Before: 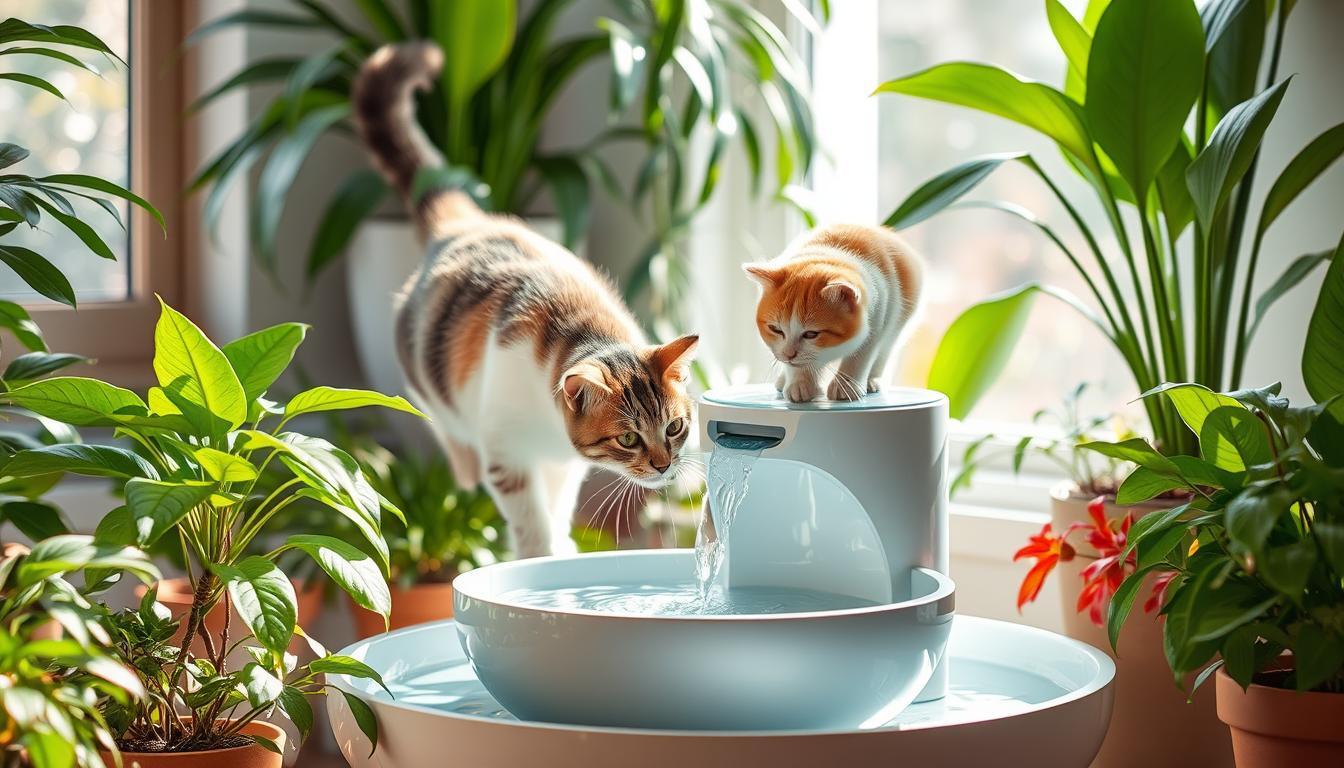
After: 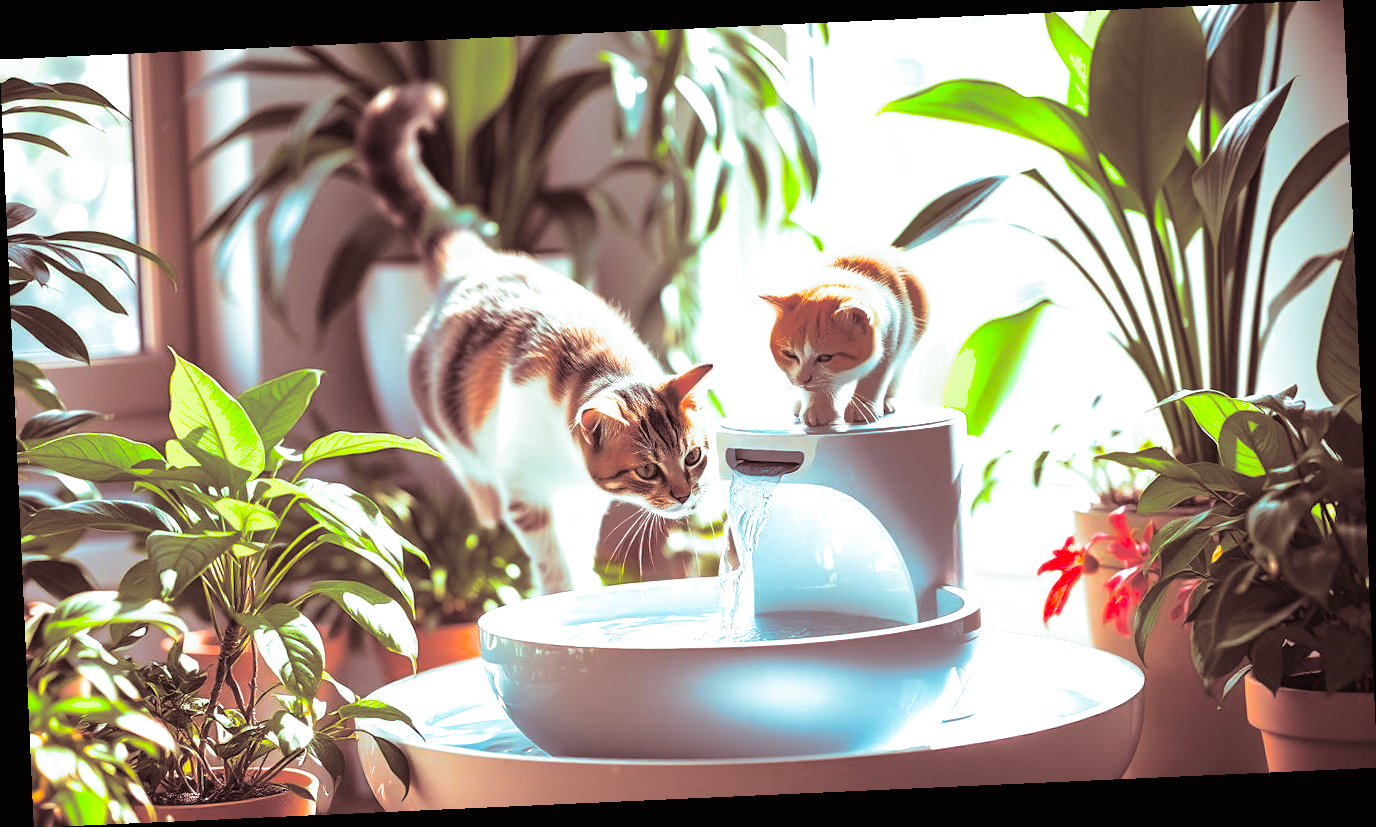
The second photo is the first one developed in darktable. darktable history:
shadows and highlights: shadows 40, highlights -60
exposure: black level correction 0, exposure 0.7 EV, compensate exposure bias true, compensate highlight preservation false
split-toning: shadows › saturation 0.3, highlights › hue 180°, highlights › saturation 0.3, compress 0%
rotate and perspective: rotation -2.56°, automatic cropping off
white balance: red 0.984, blue 1.059
contrast brightness saturation: contrast 0.23, brightness 0.1, saturation 0.29
